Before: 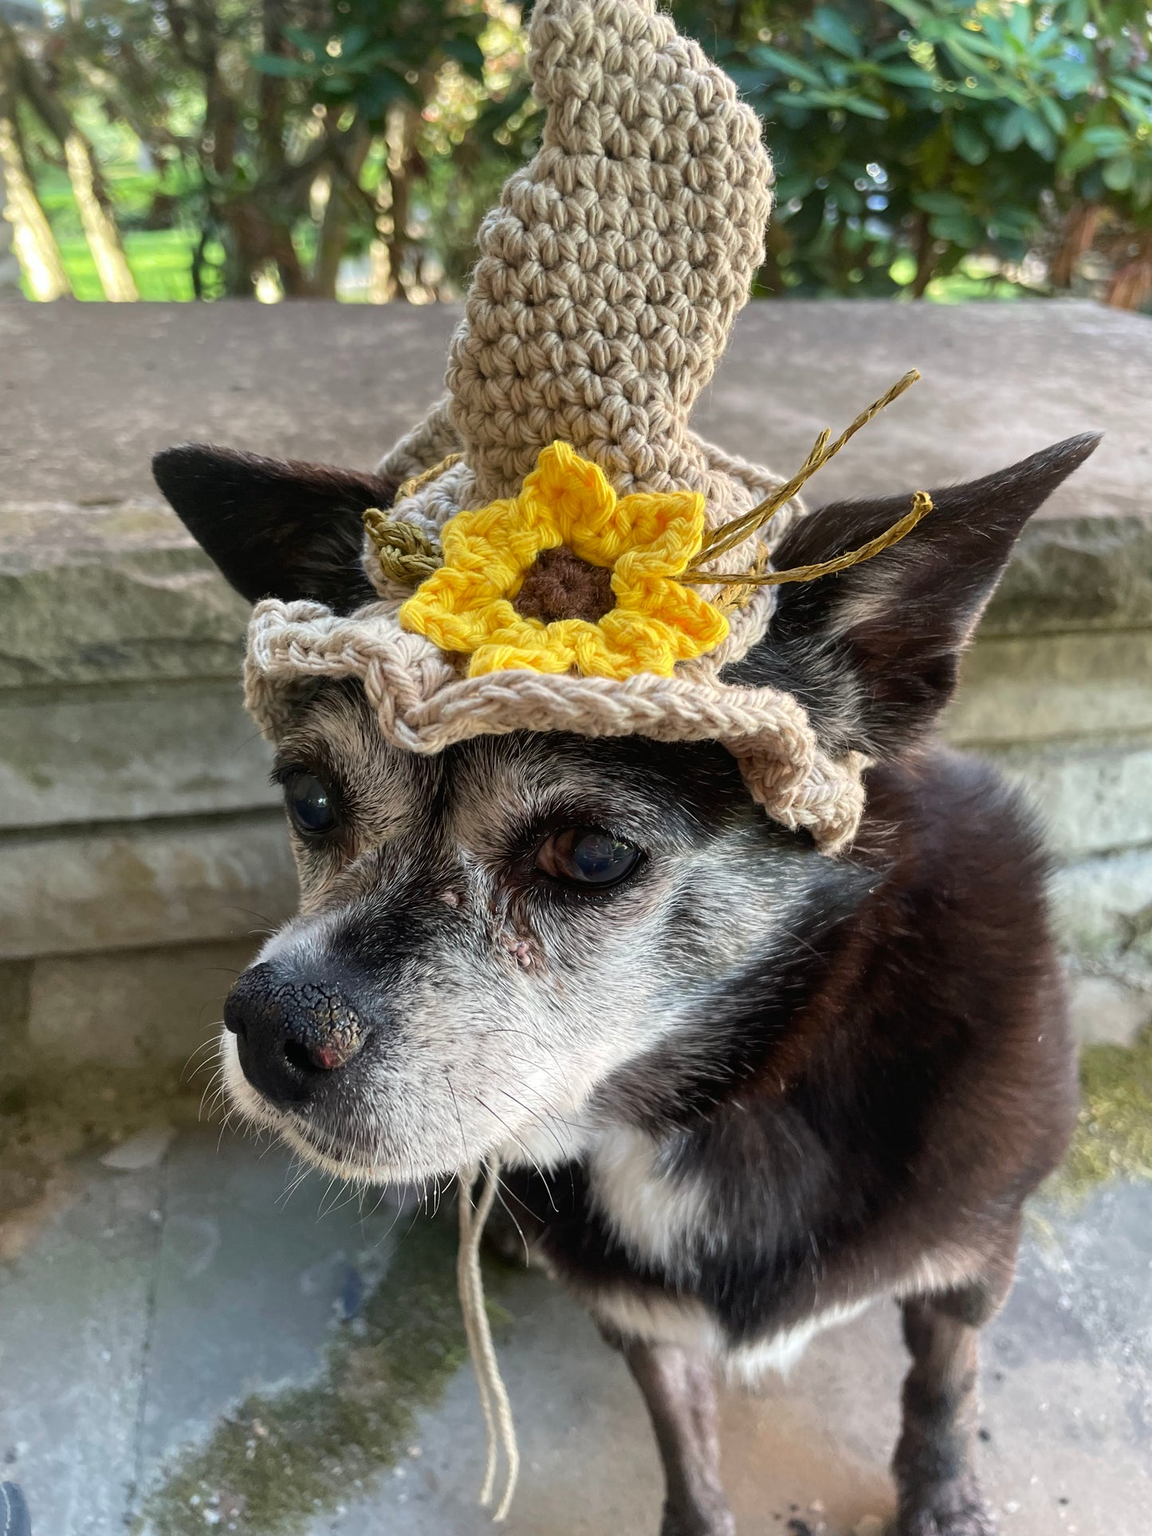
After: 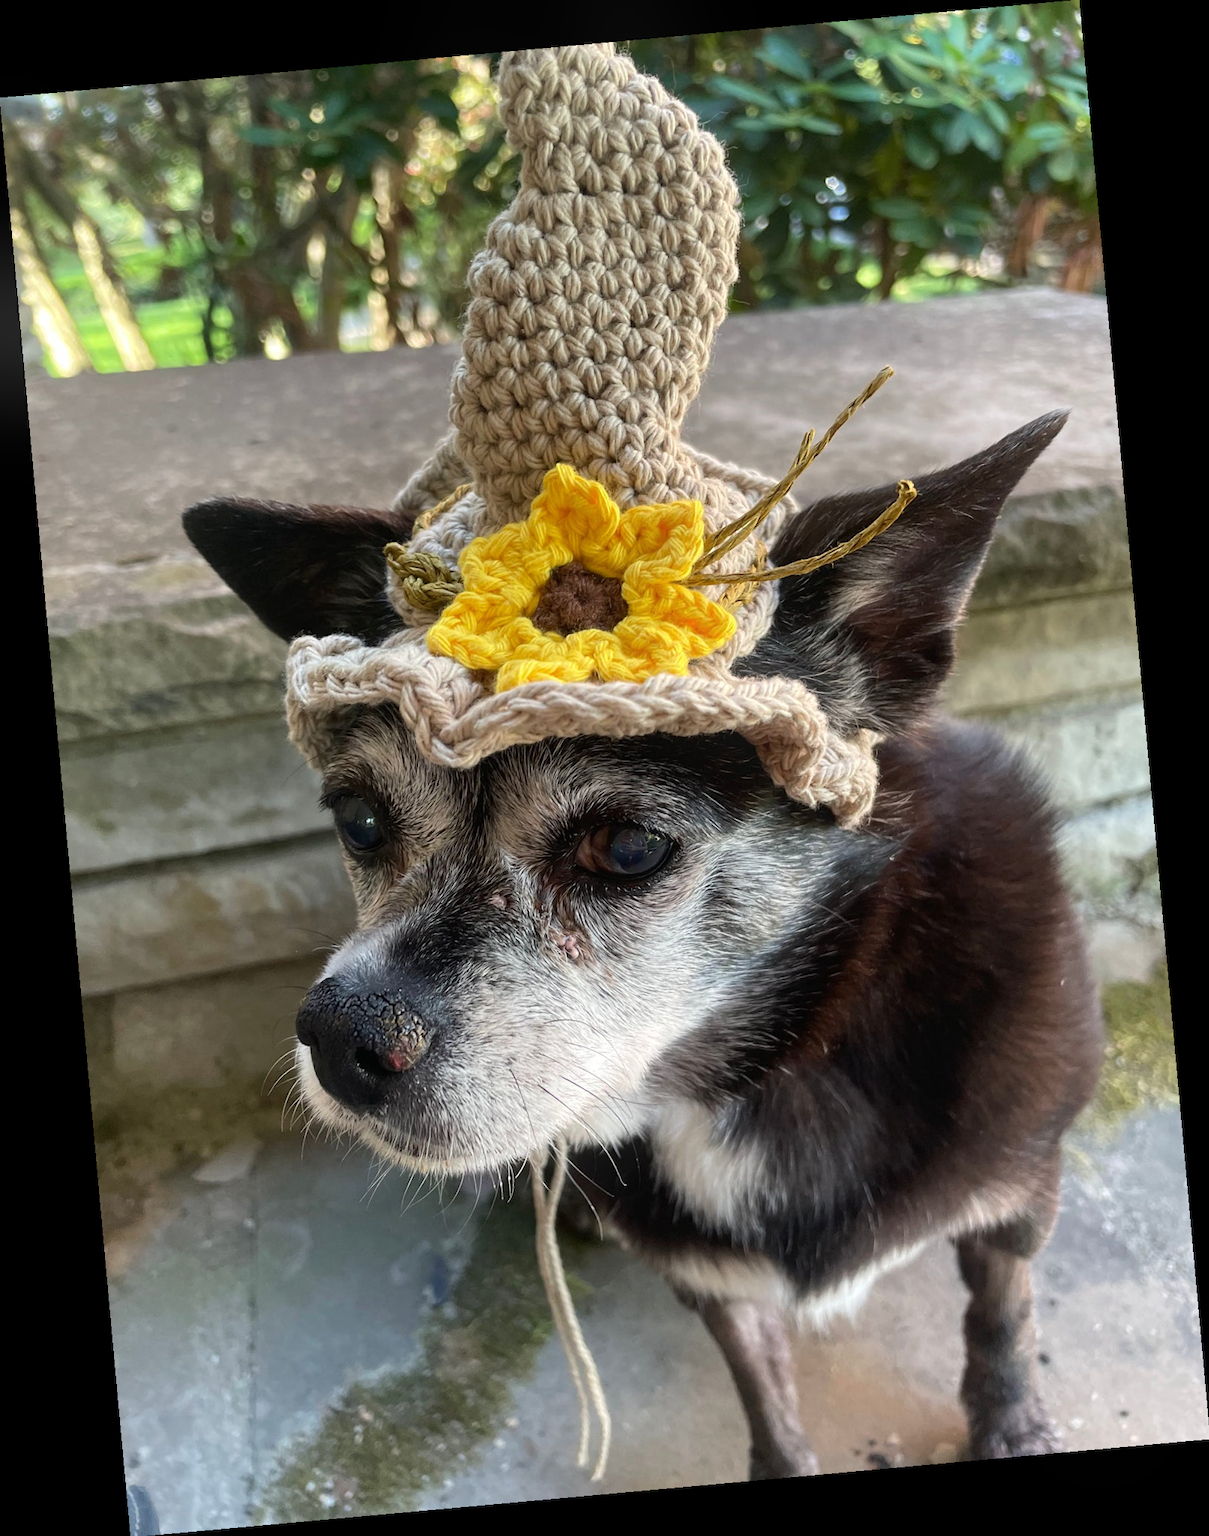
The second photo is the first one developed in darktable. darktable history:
rotate and perspective: rotation -5.2°, automatic cropping off
white balance: emerald 1
bloom: size 13.65%, threshold 98.39%, strength 4.82%
